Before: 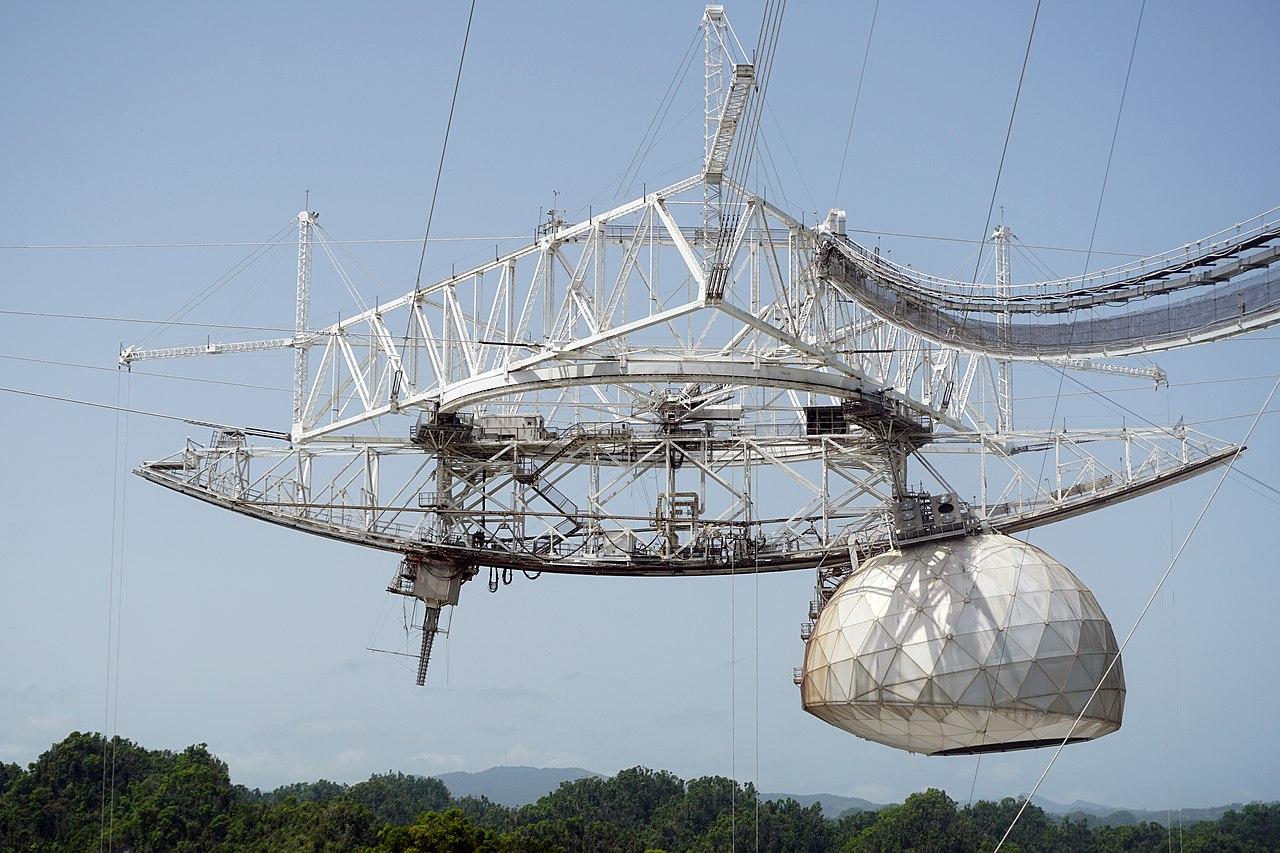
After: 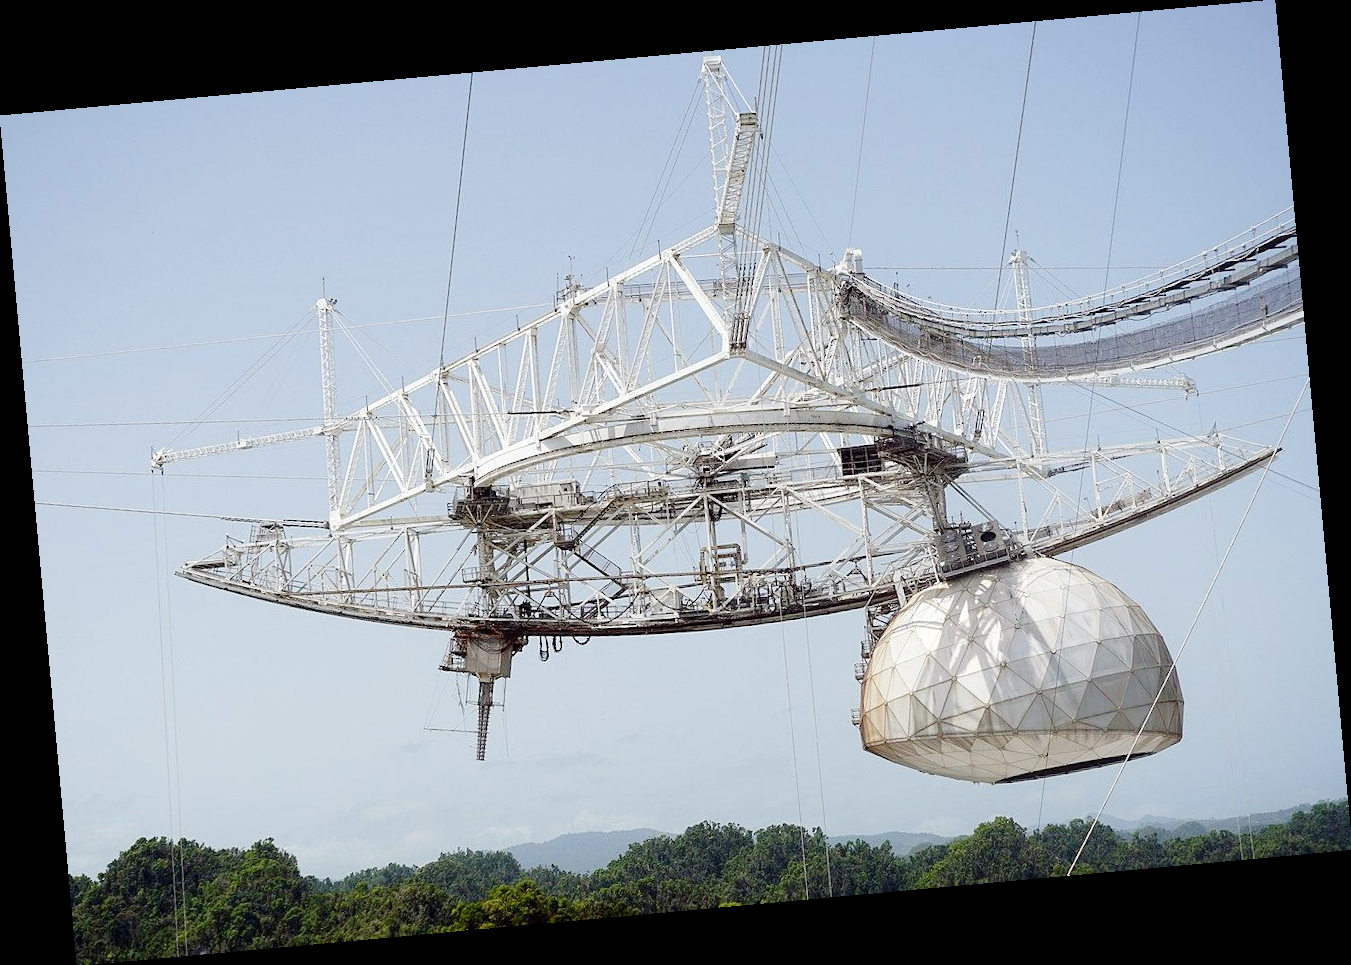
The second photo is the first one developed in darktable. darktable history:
rotate and perspective: rotation -5.2°, automatic cropping off
tone curve: curves: ch0 [(0, 0) (0.003, 0.004) (0.011, 0.015) (0.025, 0.033) (0.044, 0.059) (0.069, 0.093) (0.1, 0.133) (0.136, 0.182) (0.177, 0.237) (0.224, 0.3) (0.277, 0.369) (0.335, 0.437) (0.399, 0.511) (0.468, 0.584) (0.543, 0.656) (0.623, 0.729) (0.709, 0.8) (0.801, 0.872) (0.898, 0.935) (1, 1)], preserve colors none
grain: coarseness 0.81 ISO, strength 1.34%, mid-tones bias 0%
